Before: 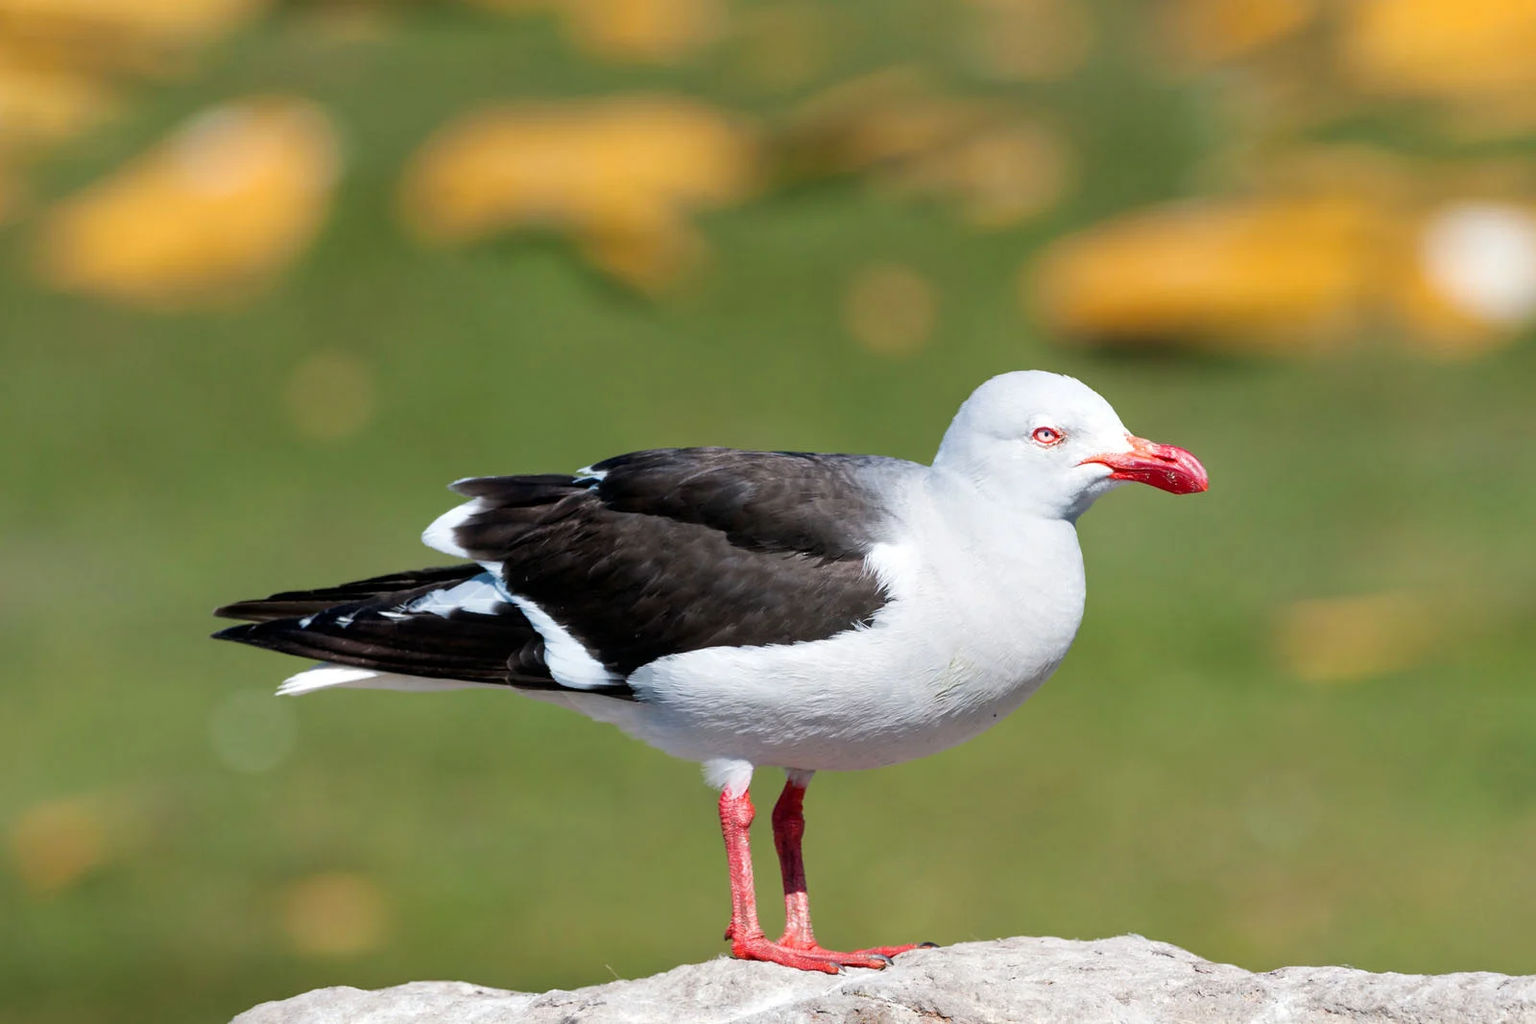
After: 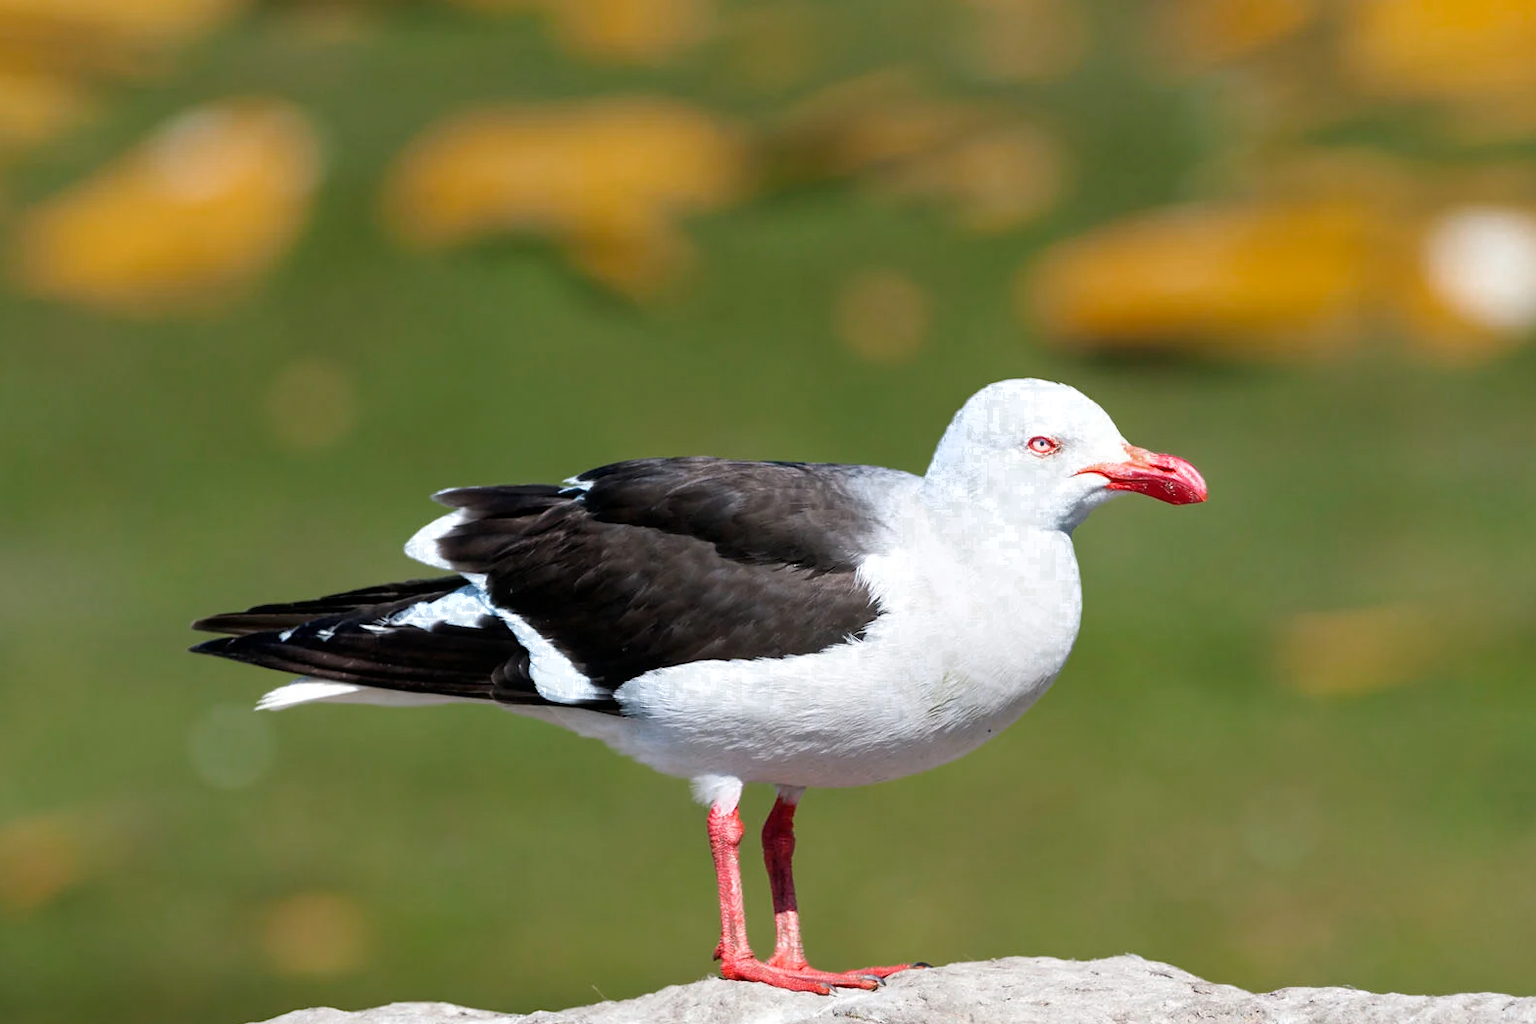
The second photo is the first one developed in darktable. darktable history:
color zones: curves: ch0 [(0.203, 0.433) (0.607, 0.517) (0.697, 0.696) (0.705, 0.897)]
crop: left 1.743%, right 0.268%, bottom 2.011%
